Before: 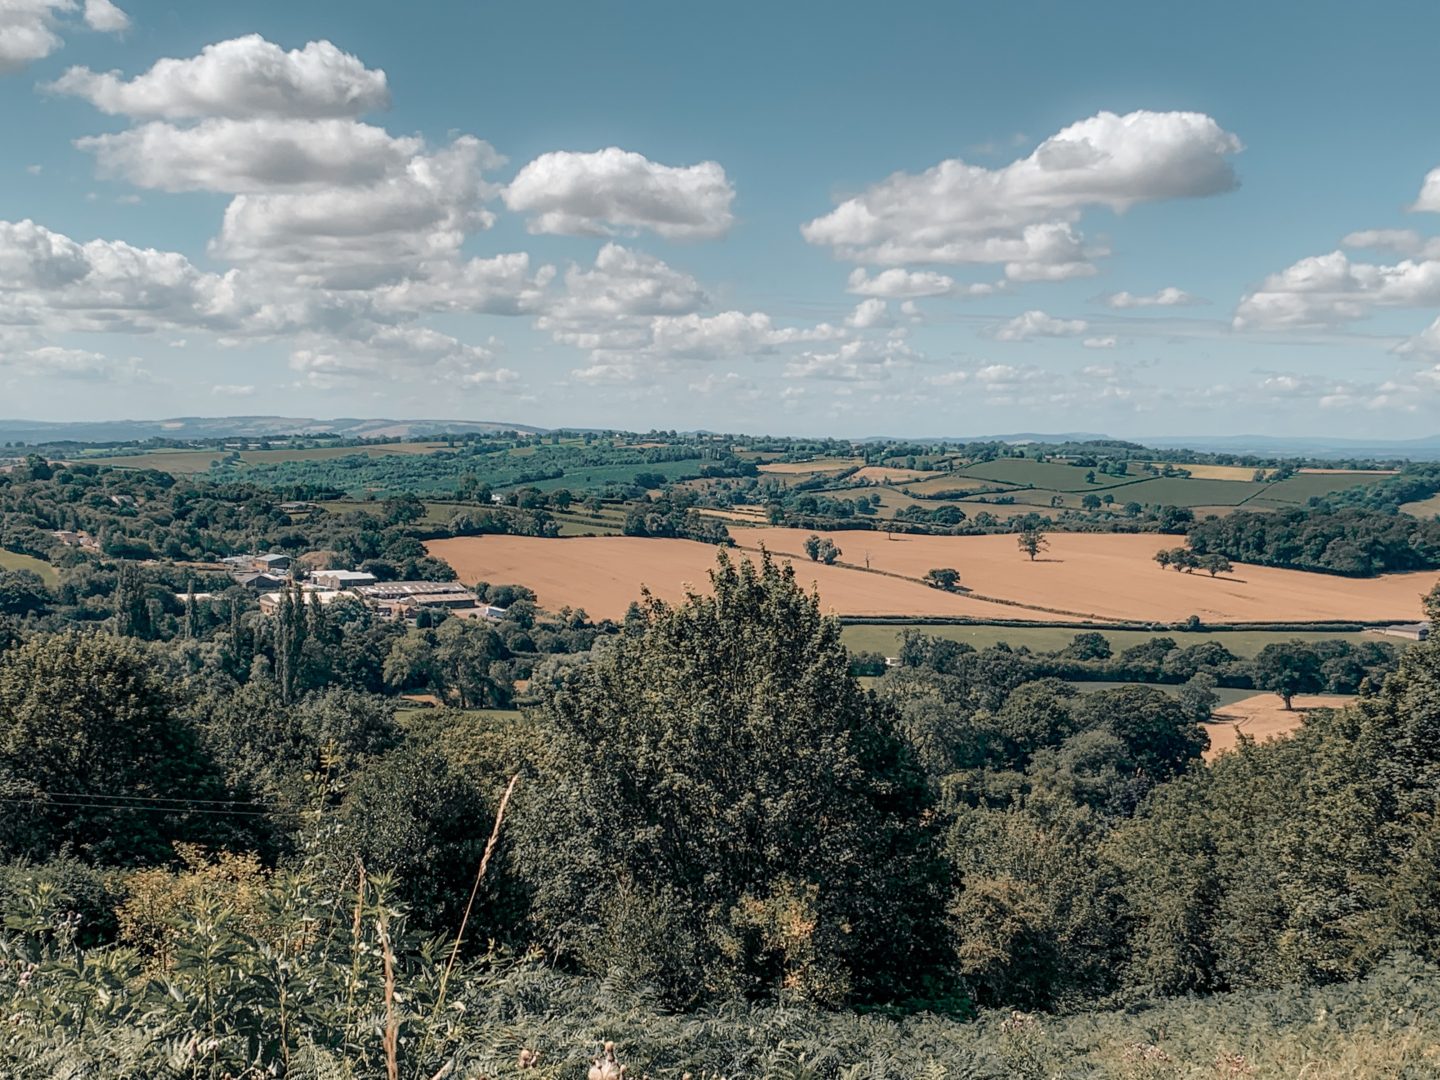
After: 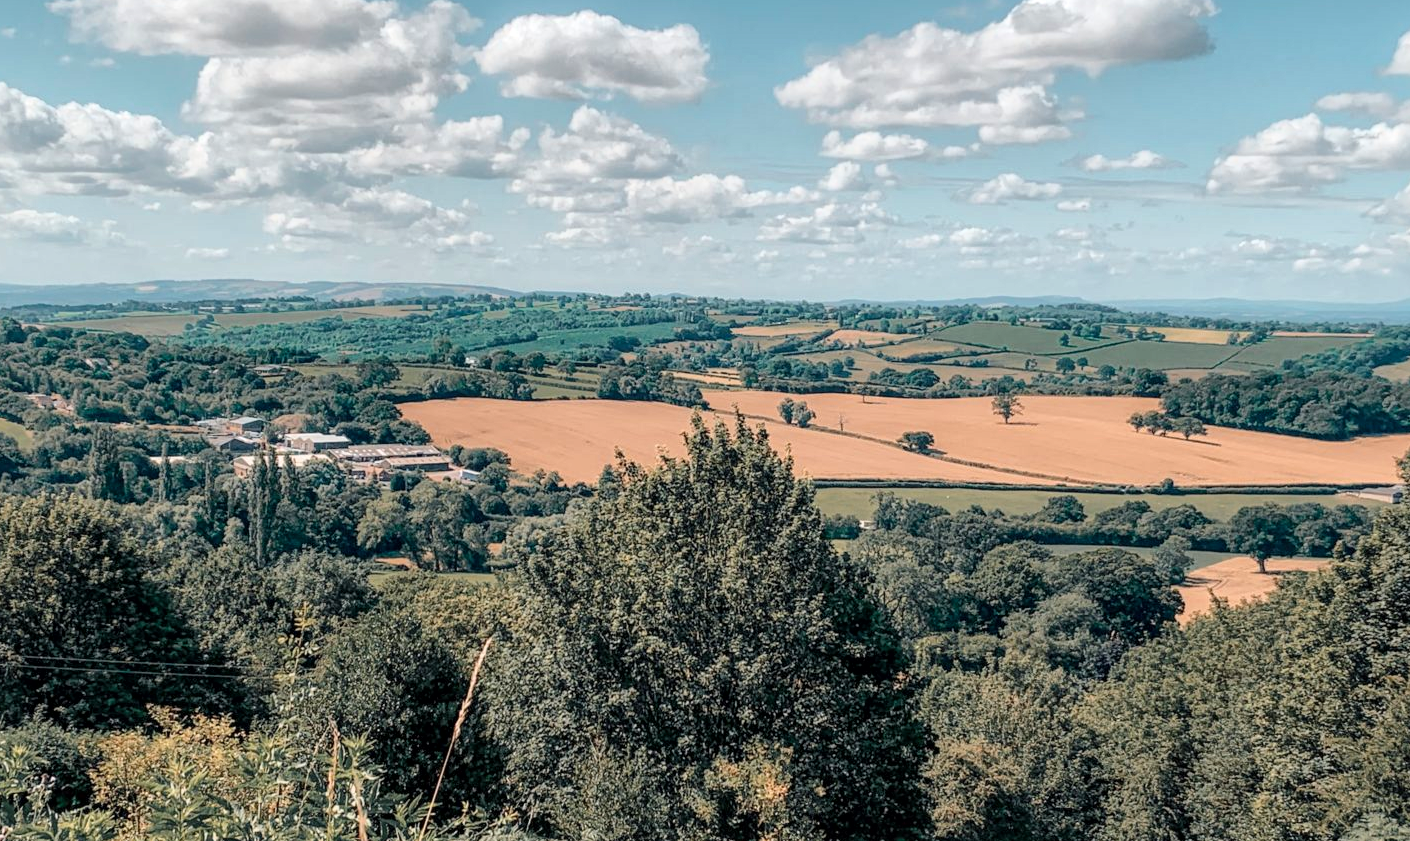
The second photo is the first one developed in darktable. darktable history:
global tonemap: drago (1, 100), detail 1
crop and rotate: left 1.814%, top 12.818%, right 0.25%, bottom 9.225%
